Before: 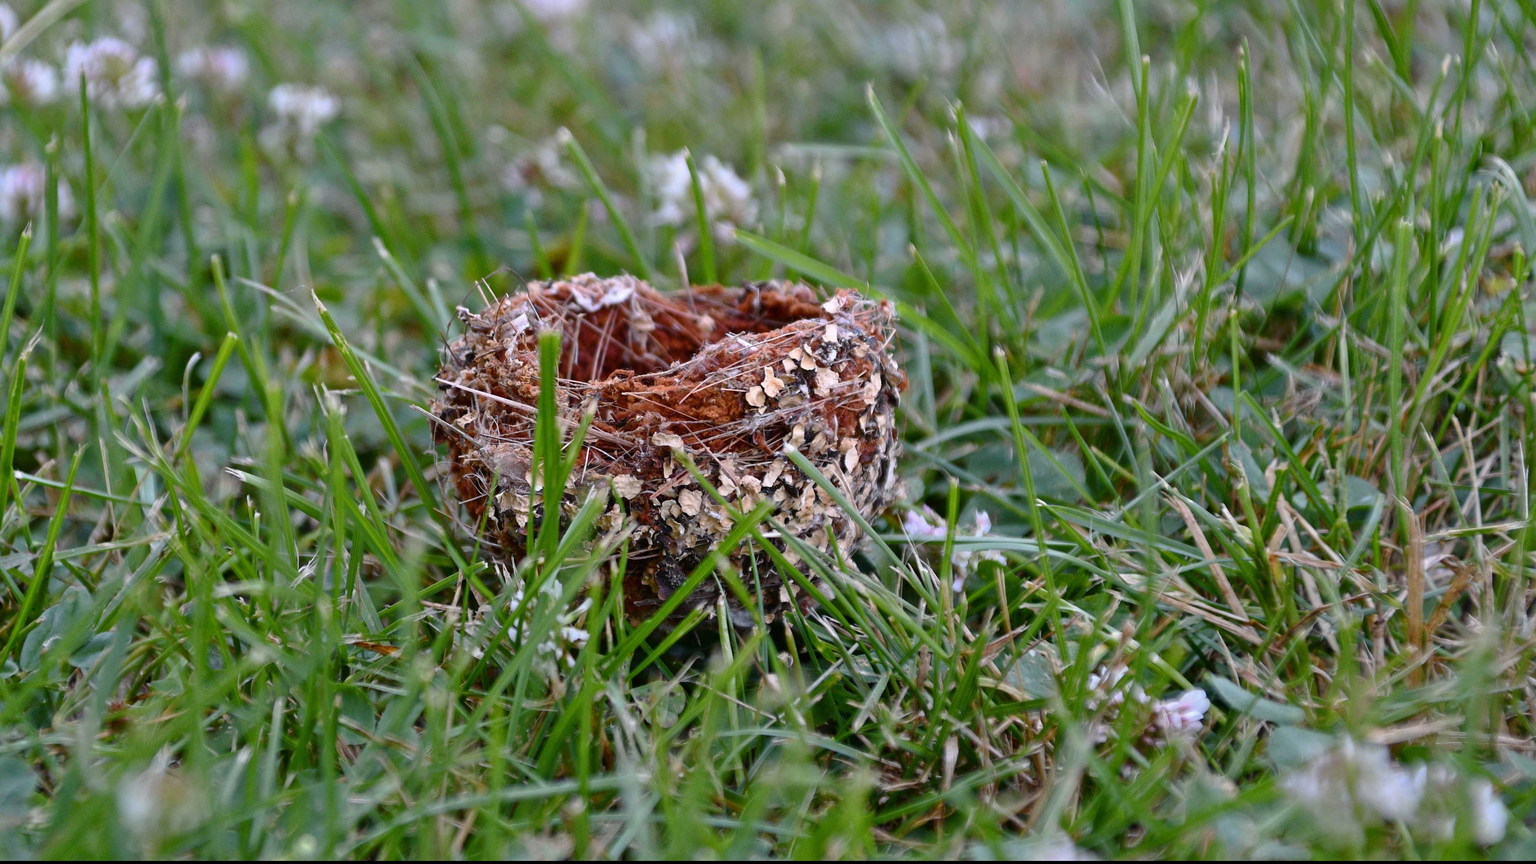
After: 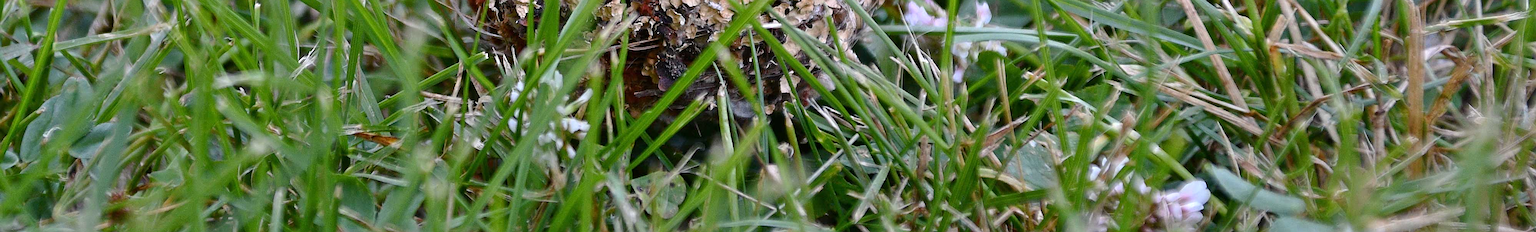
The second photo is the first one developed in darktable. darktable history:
crop and rotate: top 58.98%, bottom 14.06%
sharpen: amount 0.59
exposure: exposure 0.201 EV, compensate highlight preservation false
